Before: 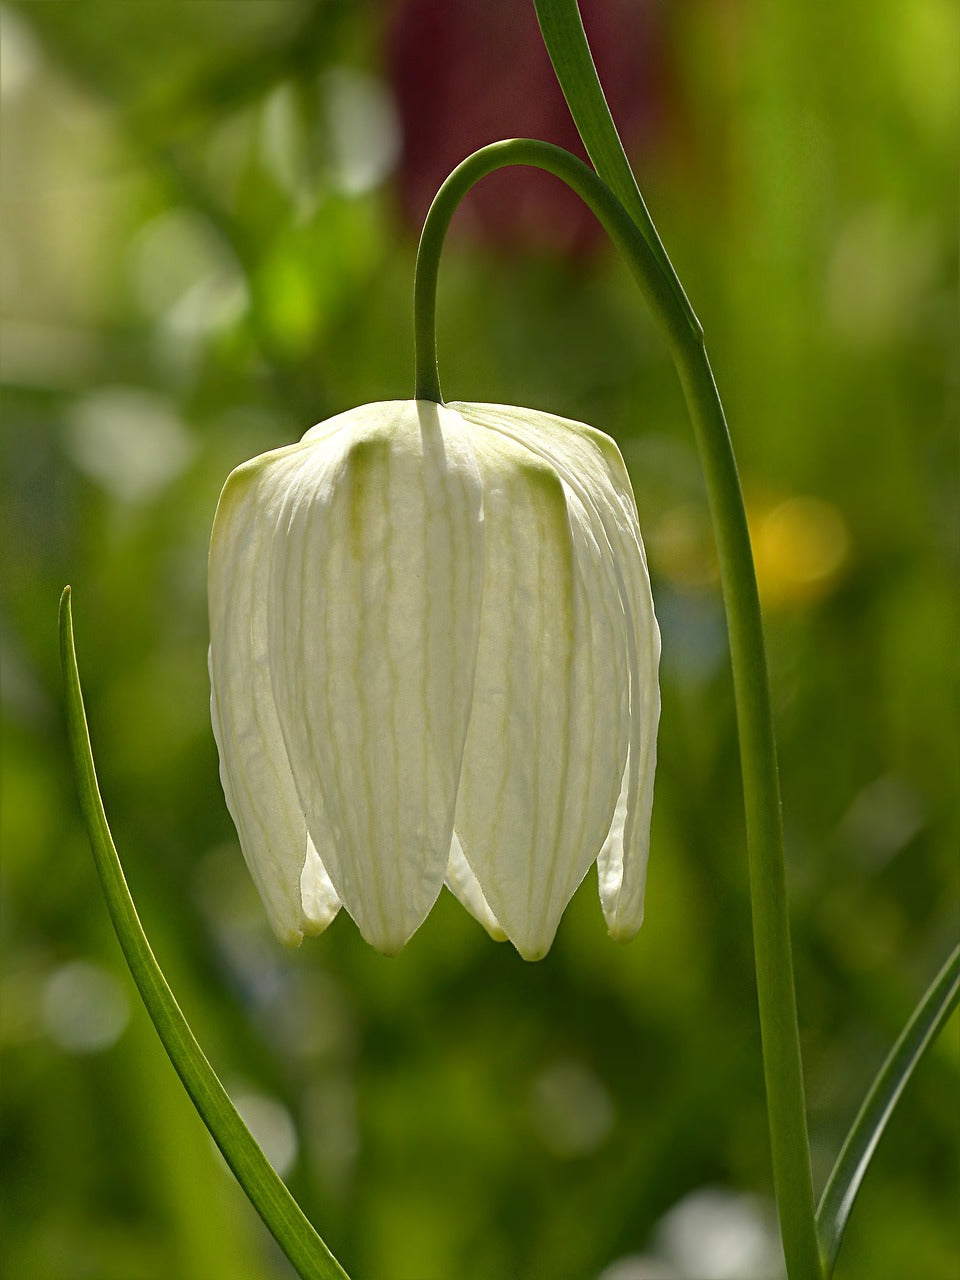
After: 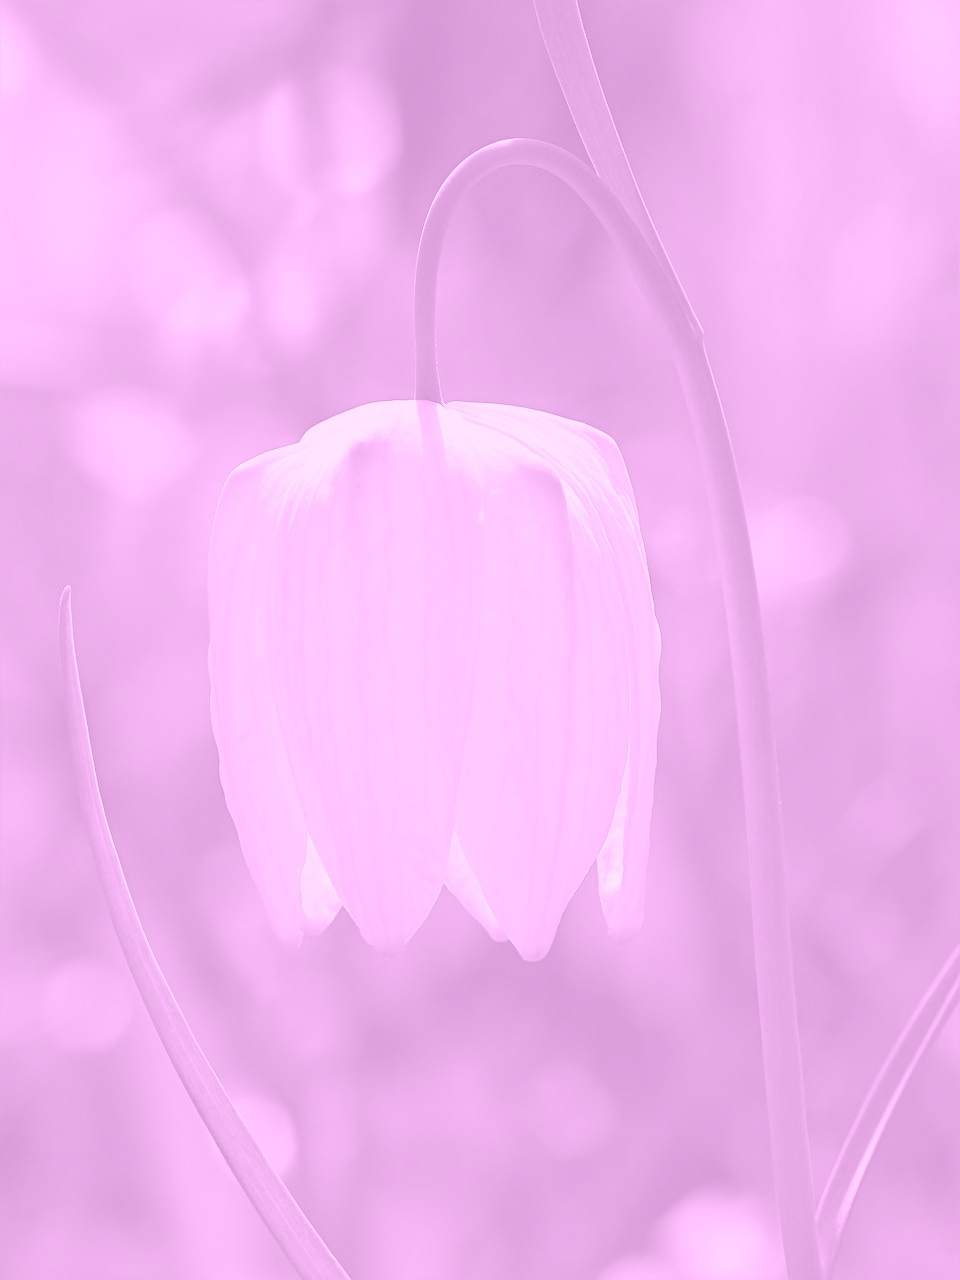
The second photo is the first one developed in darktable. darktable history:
colorize: hue 331.2°, saturation 69%, source mix 30.28%, lightness 69.02%, version 1
color calibration: illuminant Planckian (black body), x 0.378, y 0.375, temperature 4065 K
